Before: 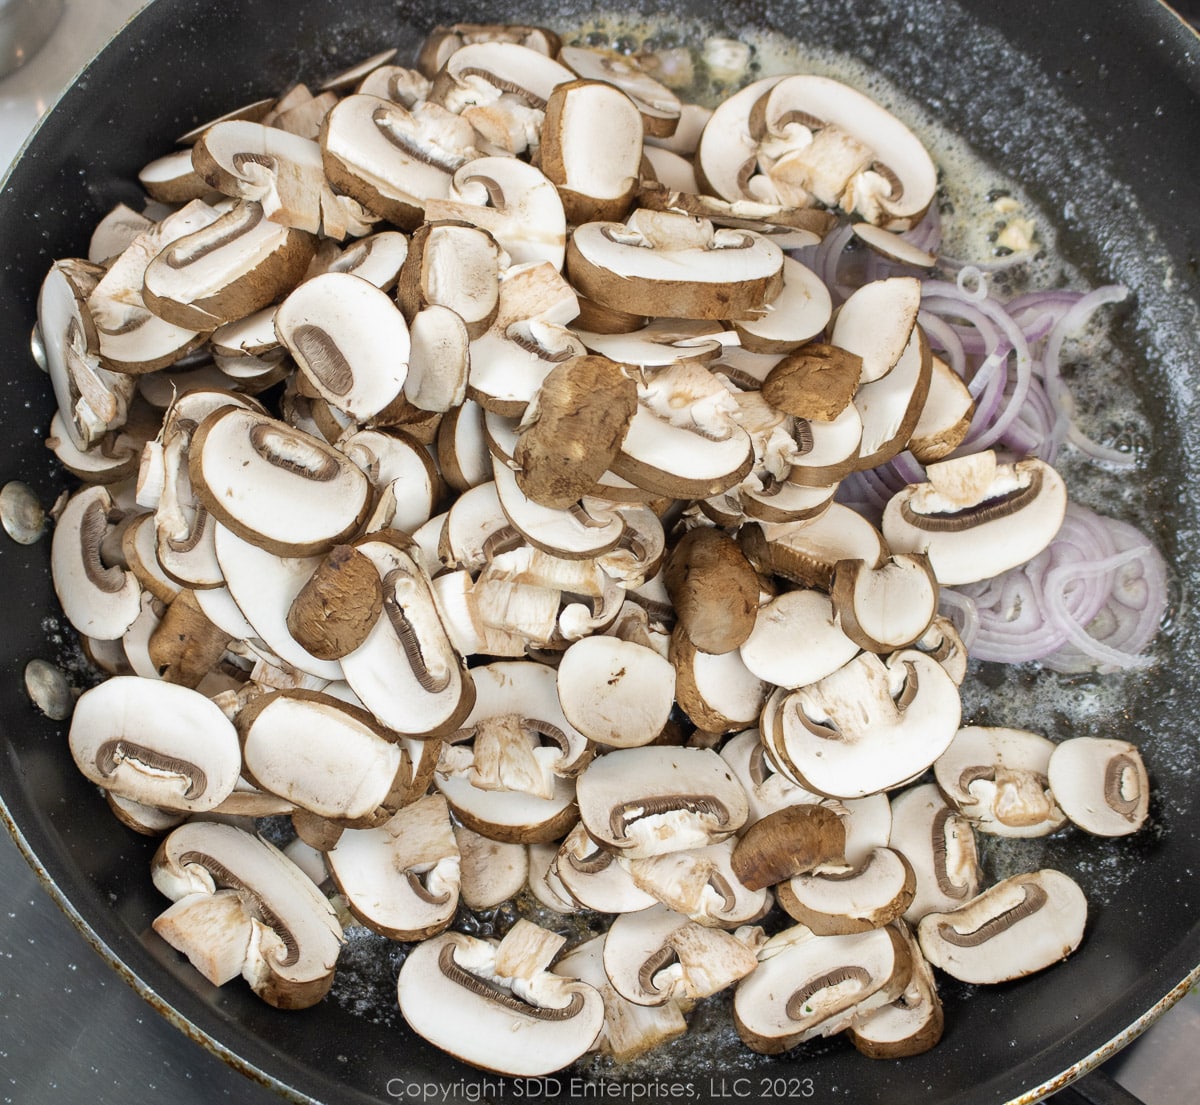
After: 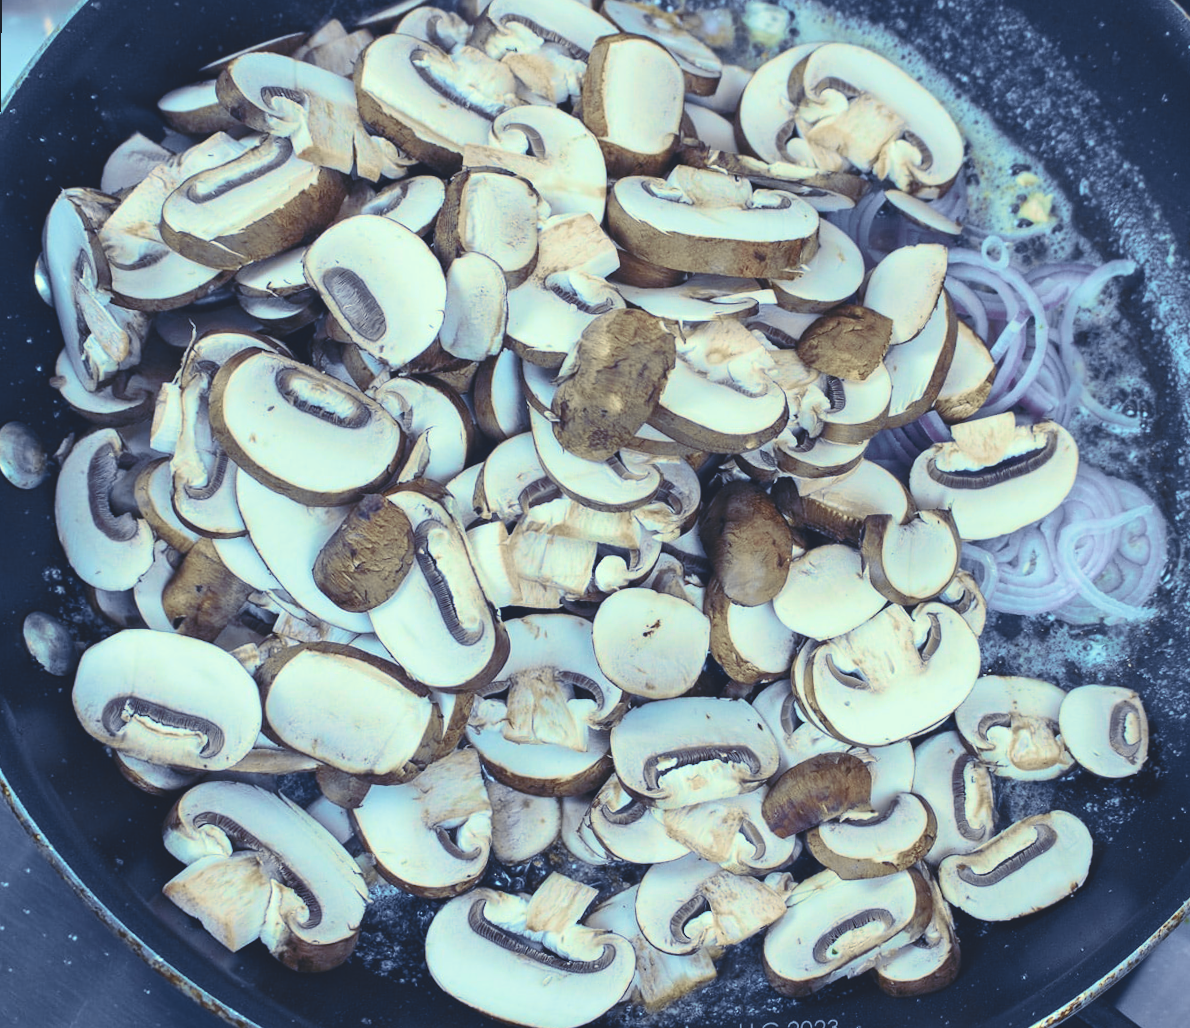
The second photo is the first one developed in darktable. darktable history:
rotate and perspective: rotation 0.679°, lens shift (horizontal) 0.136, crop left 0.009, crop right 0.991, crop top 0.078, crop bottom 0.95
rgb curve: curves: ch0 [(0, 0.186) (0.314, 0.284) (0.576, 0.466) (0.805, 0.691) (0.936, 0.886)]; ch1 [(0, 0.186) (0.314, 0.284) (0.581, 0.534) (0.771, 0.746) (0.936, 0.958)]; ch2 [(0, 0.216) (0.275, 0.39) (1, 1)], mode RGB, independent channels, compensate middle gray true, preserve colors none
tone curve: curves: ch0 [(0.017, 0) (0.122, 0.046) (0.295, 0.297) (0.449, 0.505) (0.559, 0.629) (0.729, 0.796) (0.879, 0.898) (1, 0.97)]; ch1 [(0, 0) (0.393, 0.4) (0.447, 0.447) (0.485, 0.497) (0.522, 0.503) (0.539, 0.52) (0.606, 0.6) (0.696, 0.679) (1, 1)]; ch2 [(0, 0) (0.369, 0.388) (0.449, 0.431) (0.499, 0.501) (0.516, 0.536) (0.604, 0.599) (0.741, 0.763) (1, 1)], color space Lab, independent channels, preserve colors none
